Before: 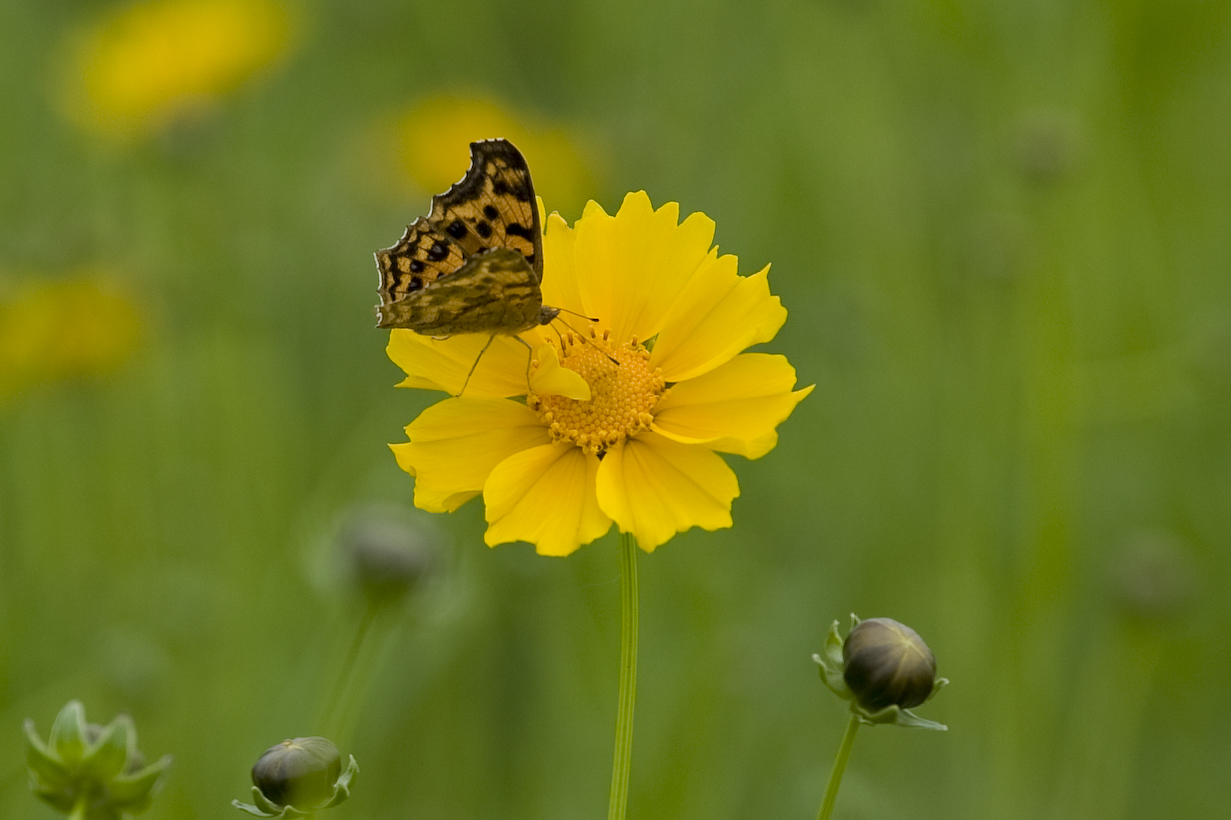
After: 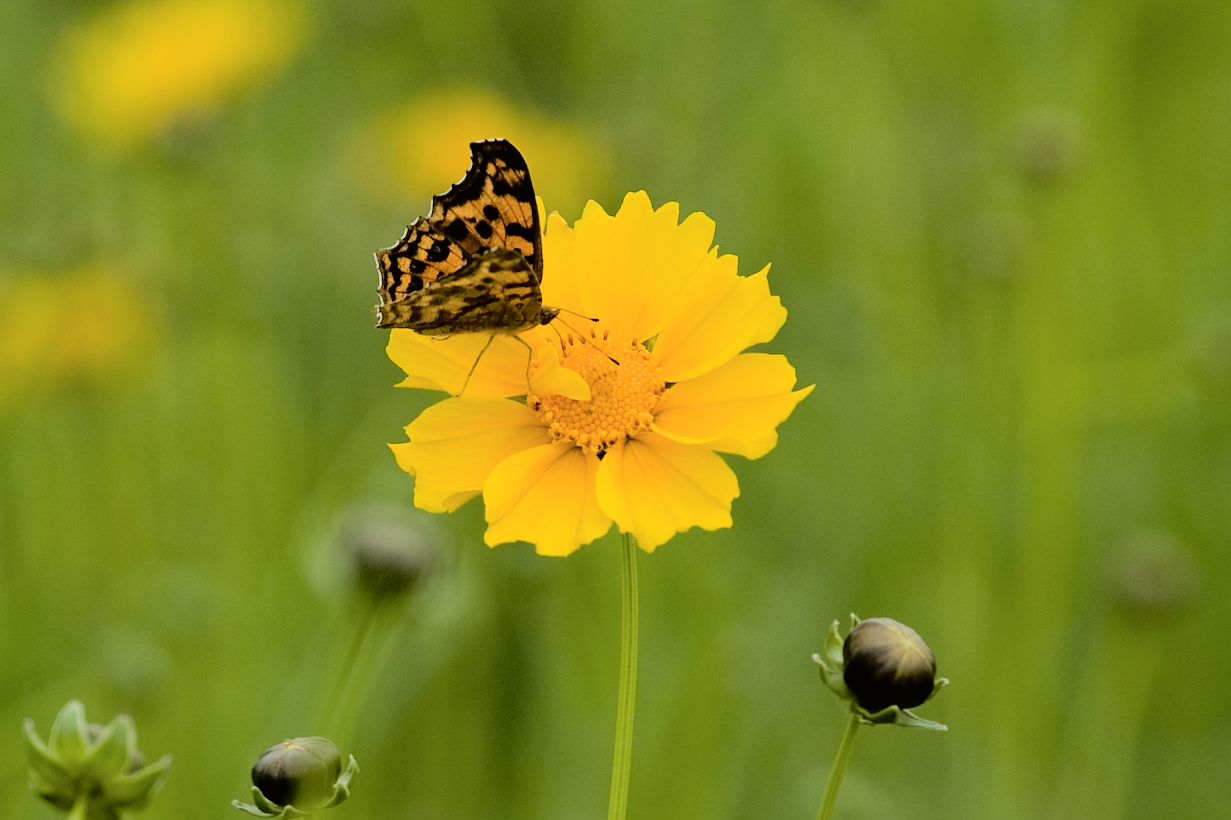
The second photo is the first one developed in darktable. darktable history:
tone curve: curves: ch0 [(0, 0.01) (0.058, 0.039) (0.159, 0.117) (0.282, 0.327) (0.45, 0.534) (0.676, 0.751) (0.89, 0.919) (1, 1)]; ch1 [(0, 0) (0.094, 0.081) (0.285, 0.299) (0.385, 0.403) (0.447, 0.455) (0.495, 0.496) (0.544, 0.552) (0.589, 0.612) (0.722, 0.728) (1, 1)]; ch2 [(0, 0) (0.257, 0.217) (0.43, 0.421) (0.498, 0.507) (0.531, 0.544) (0.56, 0.579) (0.625, 0.642) (1, 1)], color space Lab, independent channels, preserve colors none
filmic rgb: black relative exposure -5 EV, white relative exposure 3.5 EV, hardness 3.19, contrast 1.2, highlights saturation mix -50%
